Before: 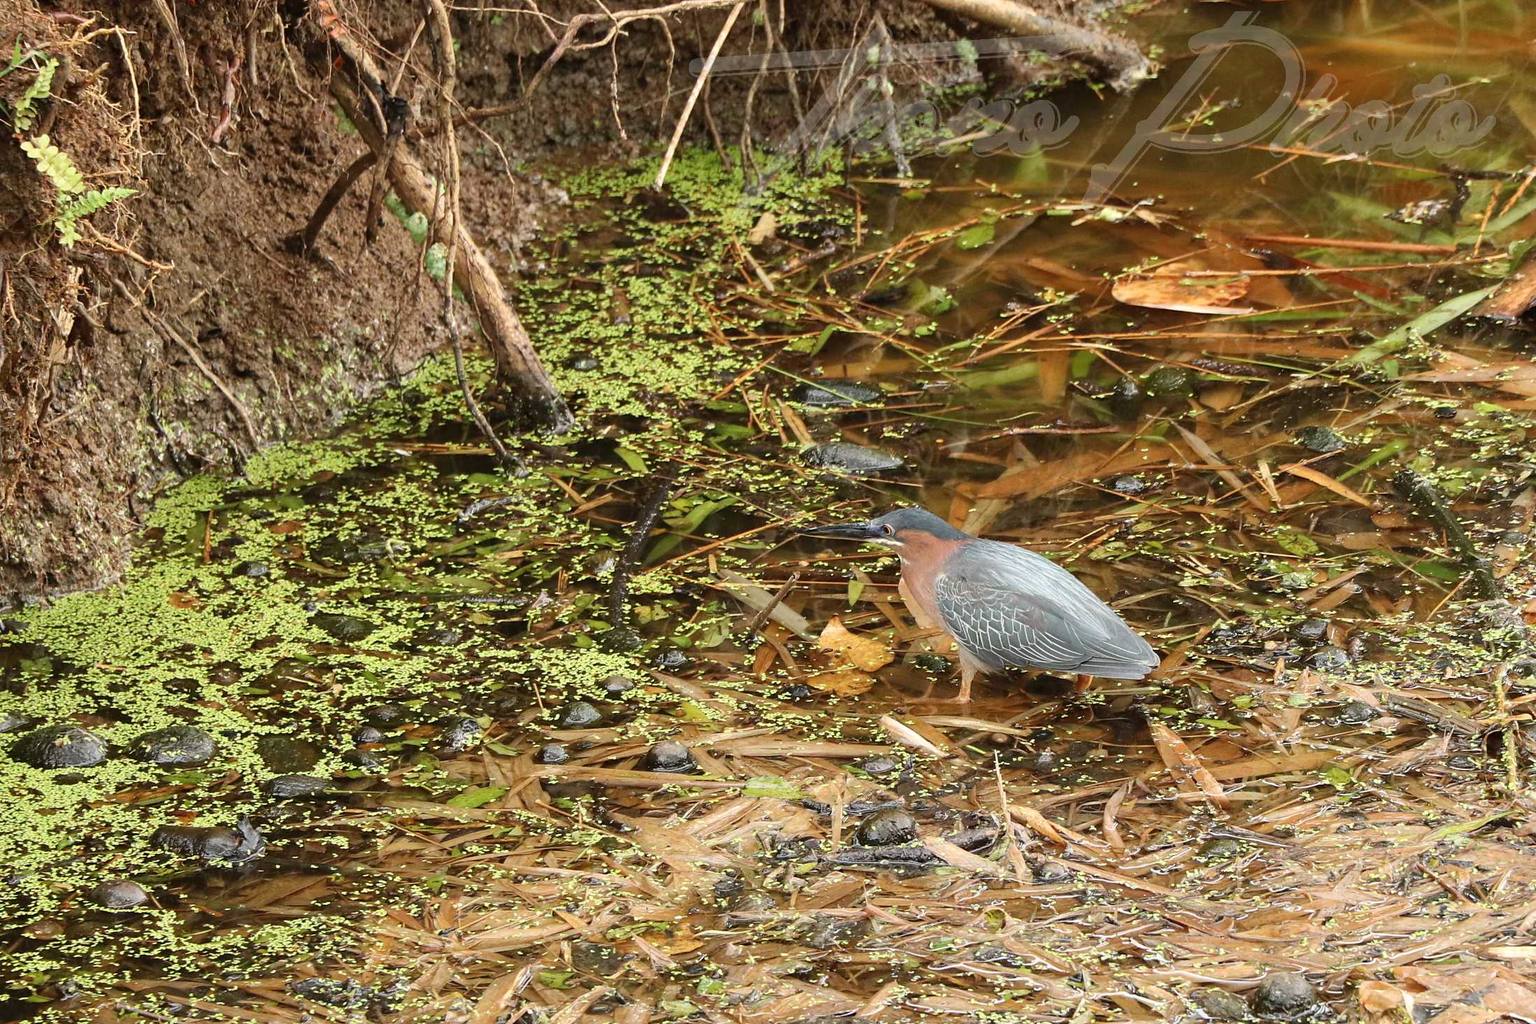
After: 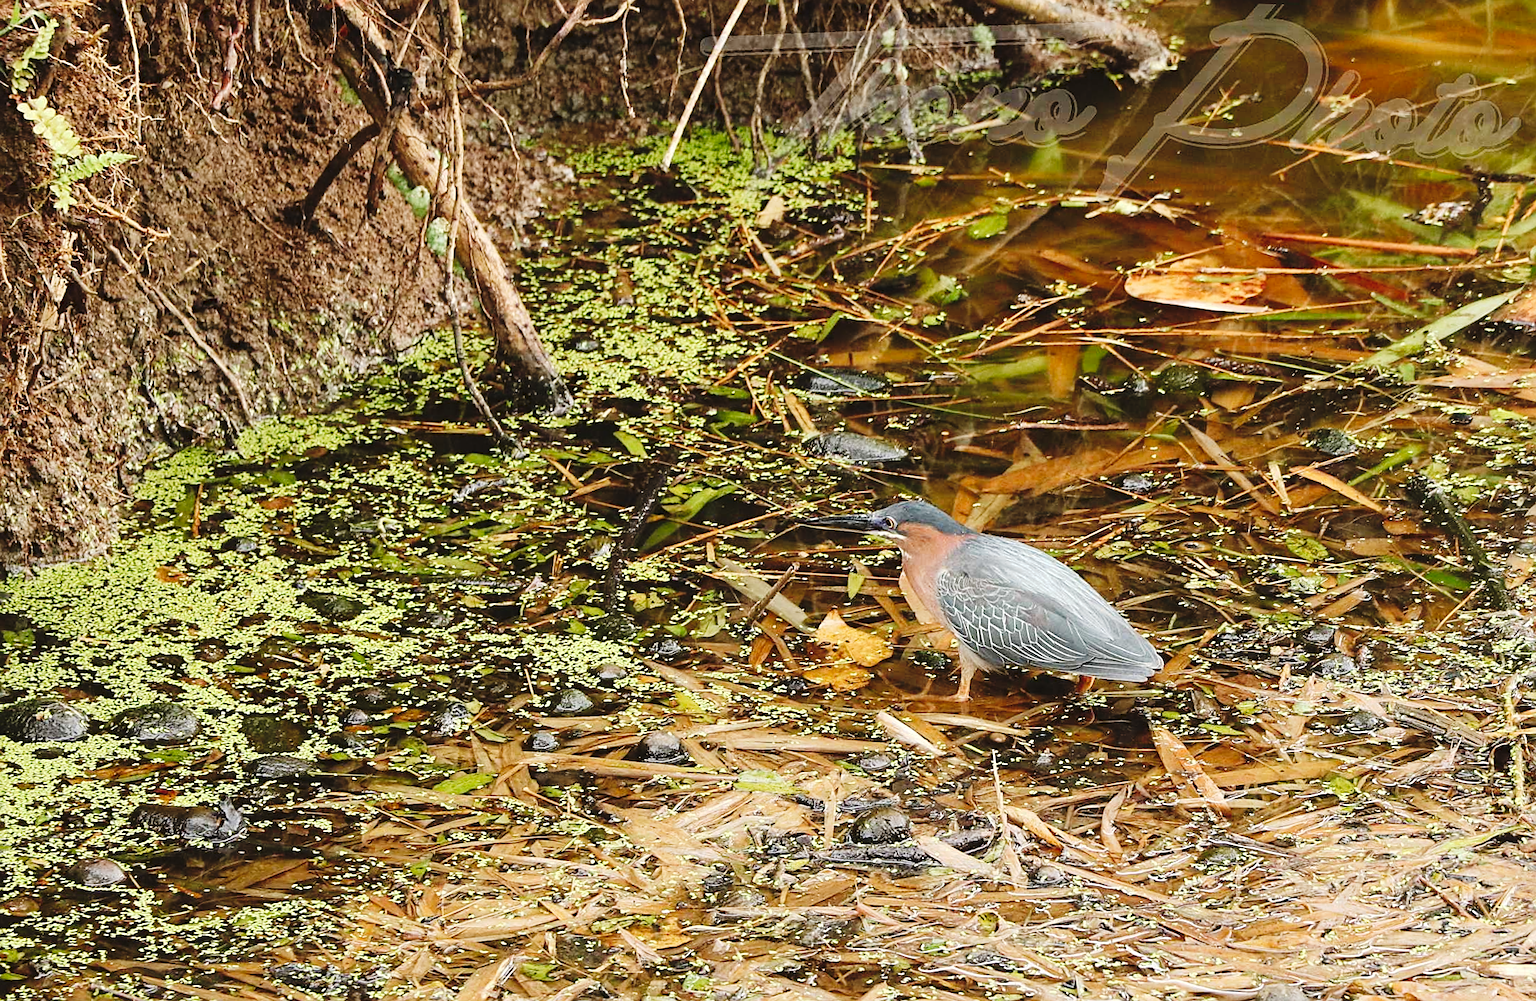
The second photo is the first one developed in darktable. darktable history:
tone curve: curves: ch0 [(0, 0) (0.003, 0.042) (0.011, 0.043) (0.025, 0.047) (0.044, 0.059) (0.069, 0.07) (0.1, 0.085) (0.136, 0.107) (0.177, 0.139) (0.224, 0.185) (0.277, 0.258) (0.335, 0.34) (0.399, 0.434) (0.468, 0.526) (0.543, 0.623) (0.623, 0.709) (0.709, 0.794) (0.801, 0.866) (0.898, 0.919) (1, 1)], preserve colors none
sharpen: on, module defaults
white balance: emerald 1
rotate and perspective: rotation 1.57°, crop left 0.018, crop right 0.982, crop top 0.039, crop bottom 0.961
